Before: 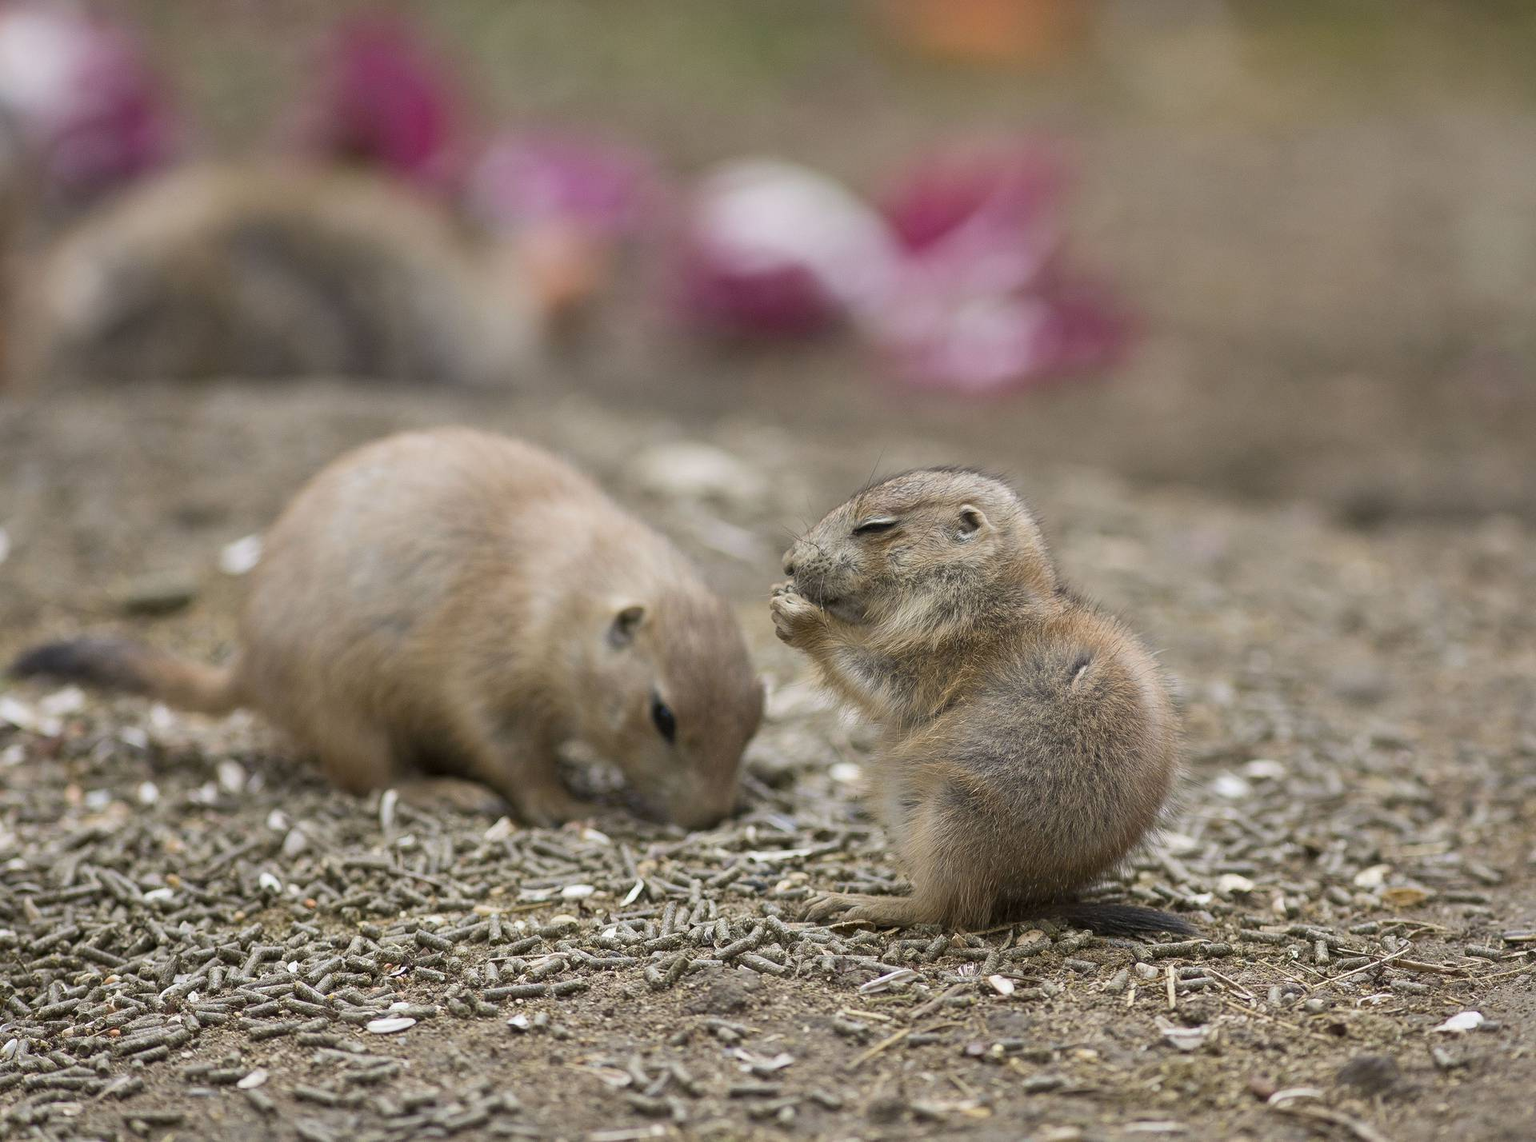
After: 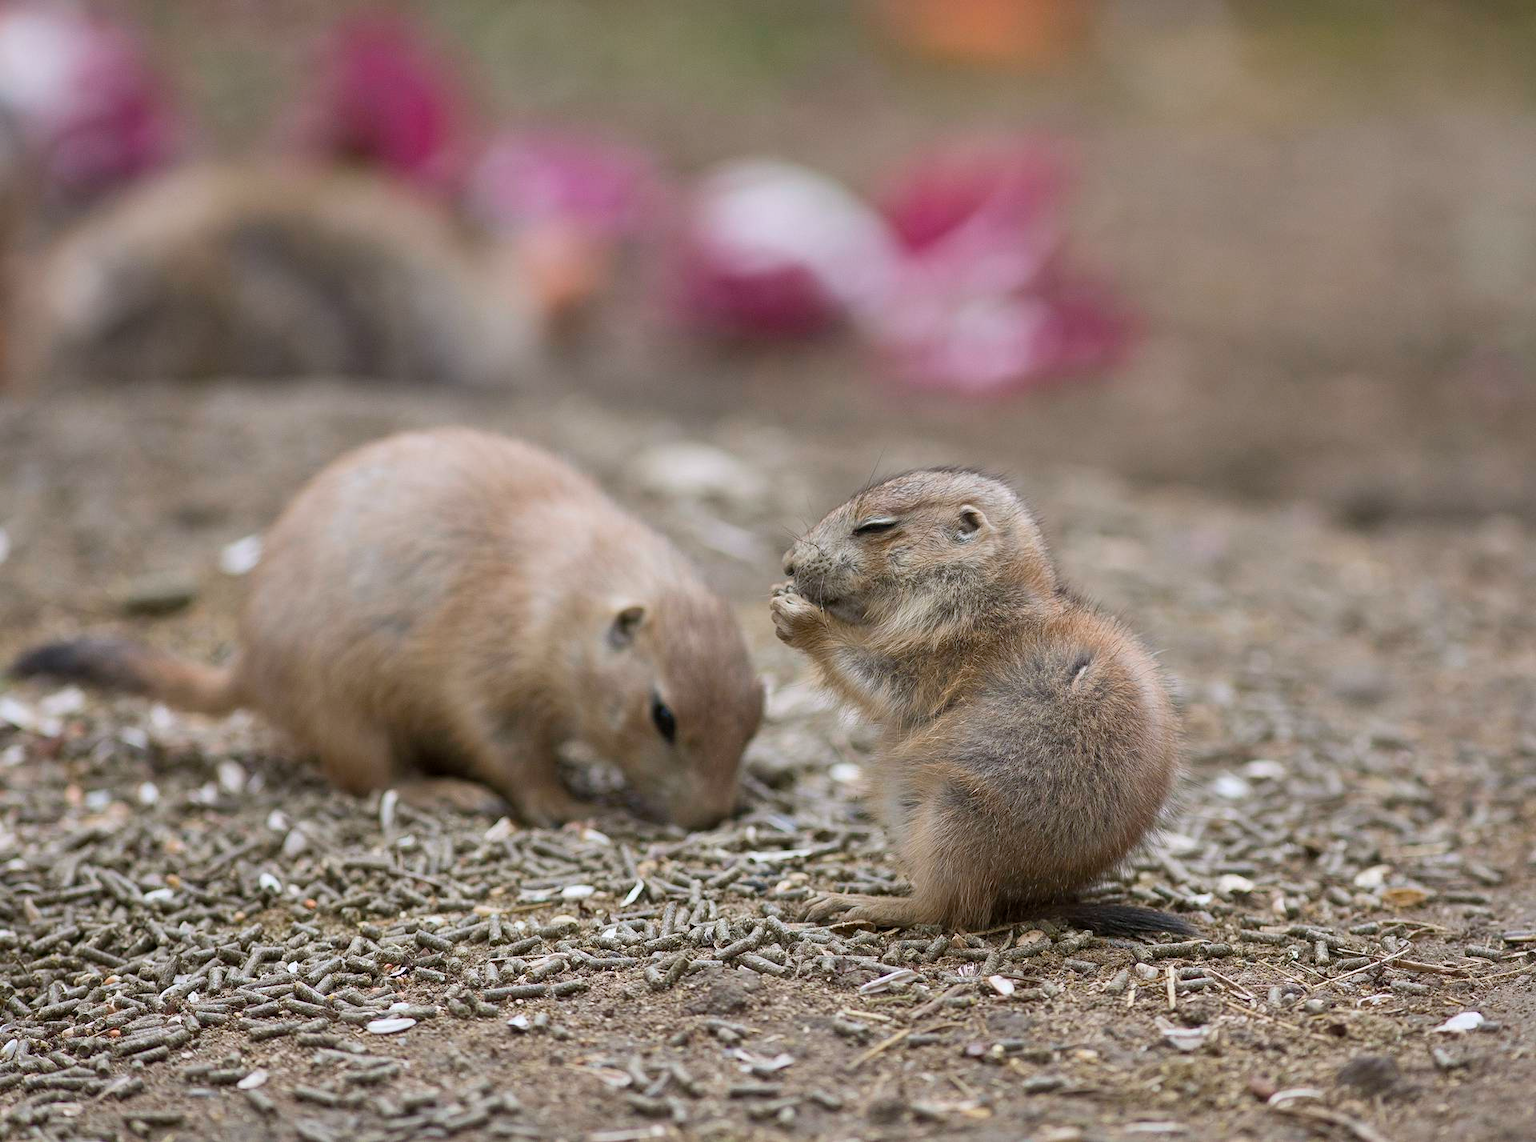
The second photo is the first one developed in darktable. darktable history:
color correction: highlights a* -0.159, highlights b* -5.4, shadows a* -0.121, shadows b* -0.102
